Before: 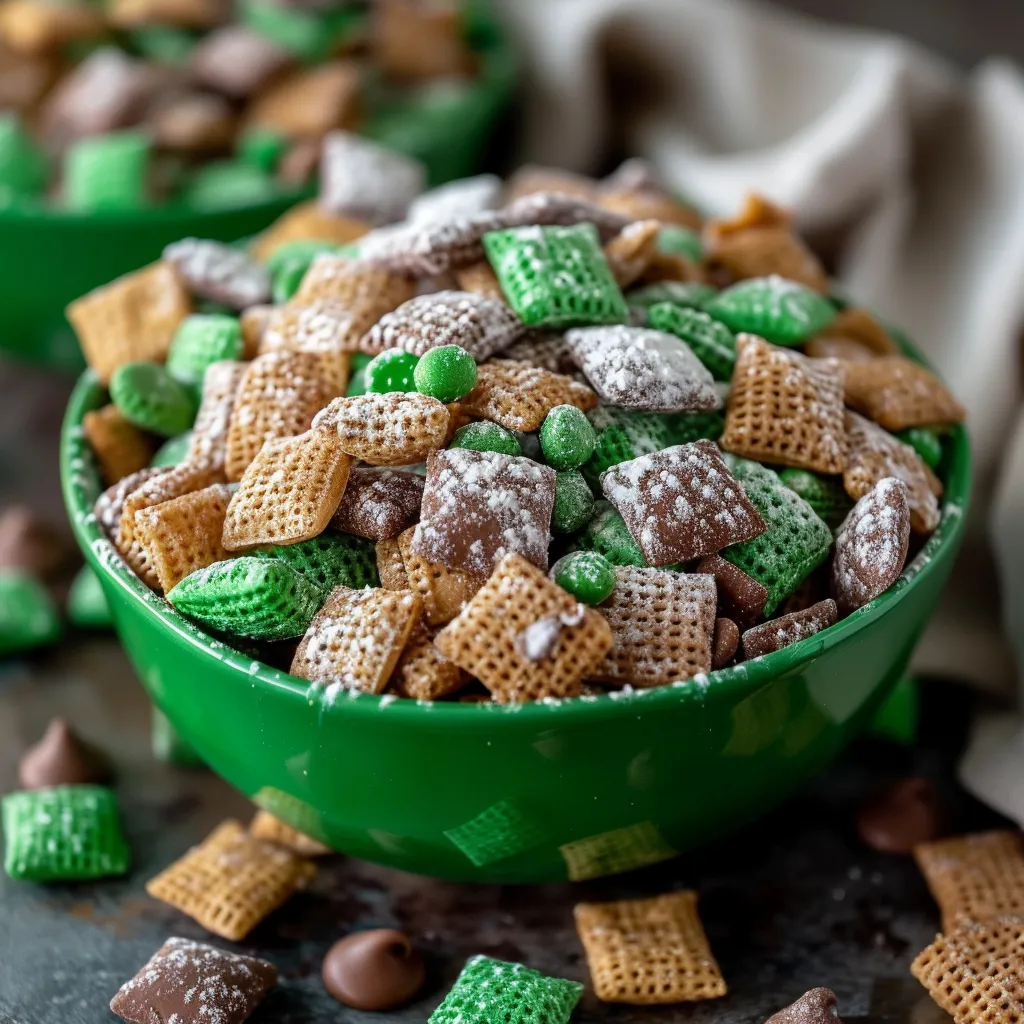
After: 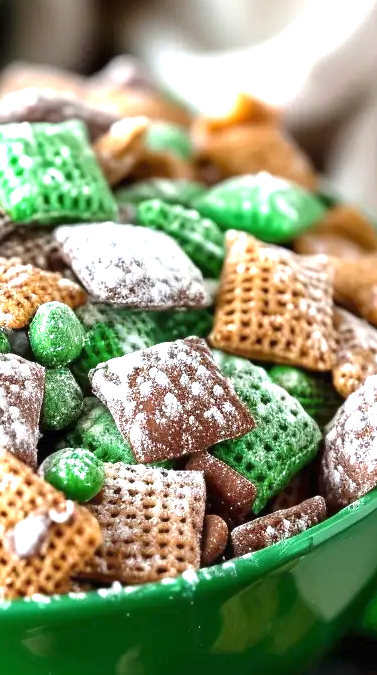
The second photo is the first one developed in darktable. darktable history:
exposure: black level correction 0, exposure 1.399 EV, compensate exposure bias true, compensate highlight preservation false
crop and rotate: left 49.929%, top 10.084%, right 13.225%, bottom 23.916%
